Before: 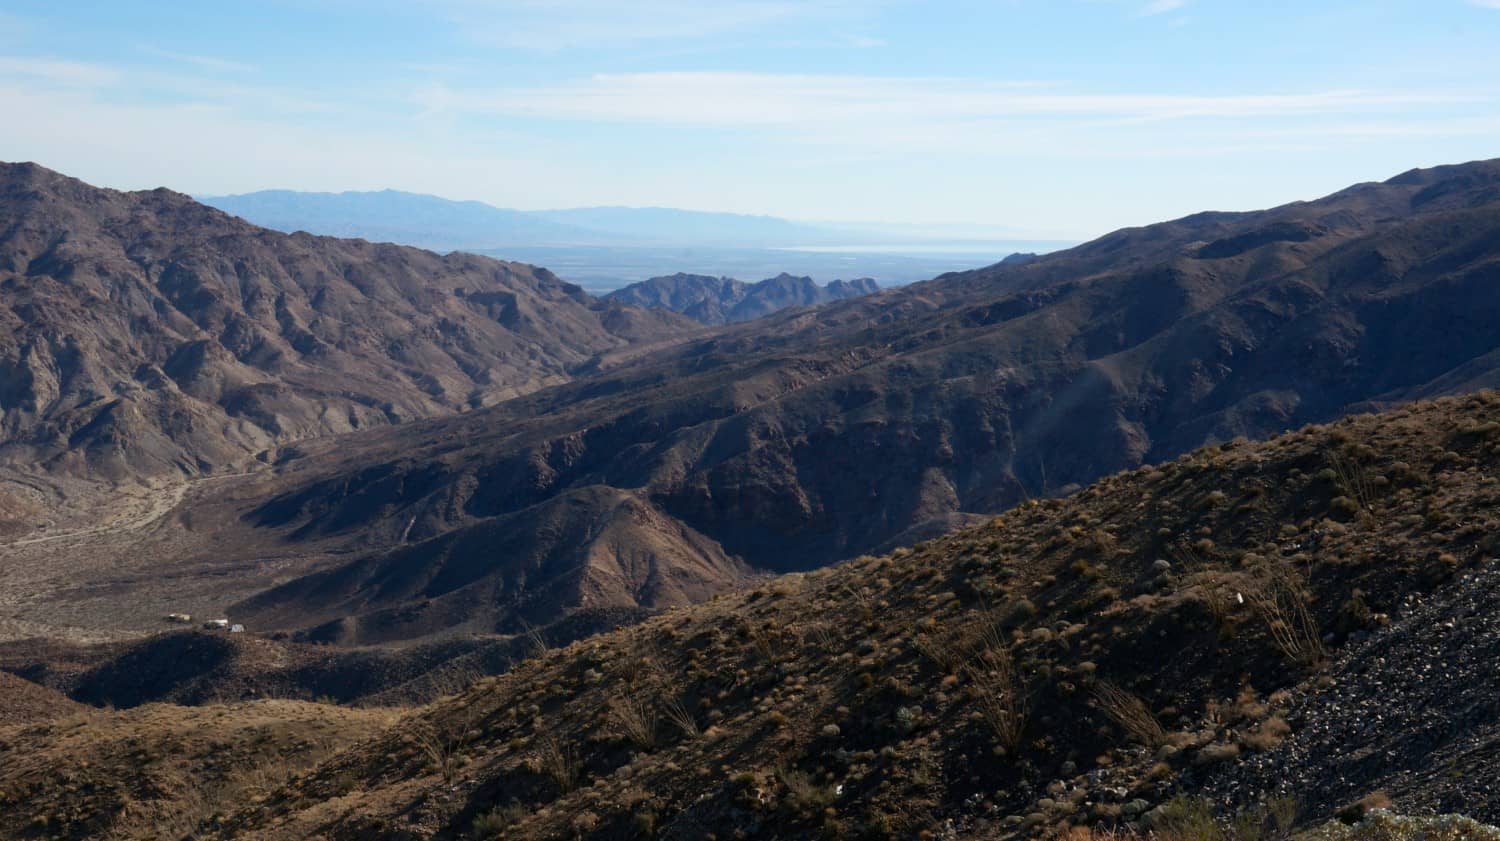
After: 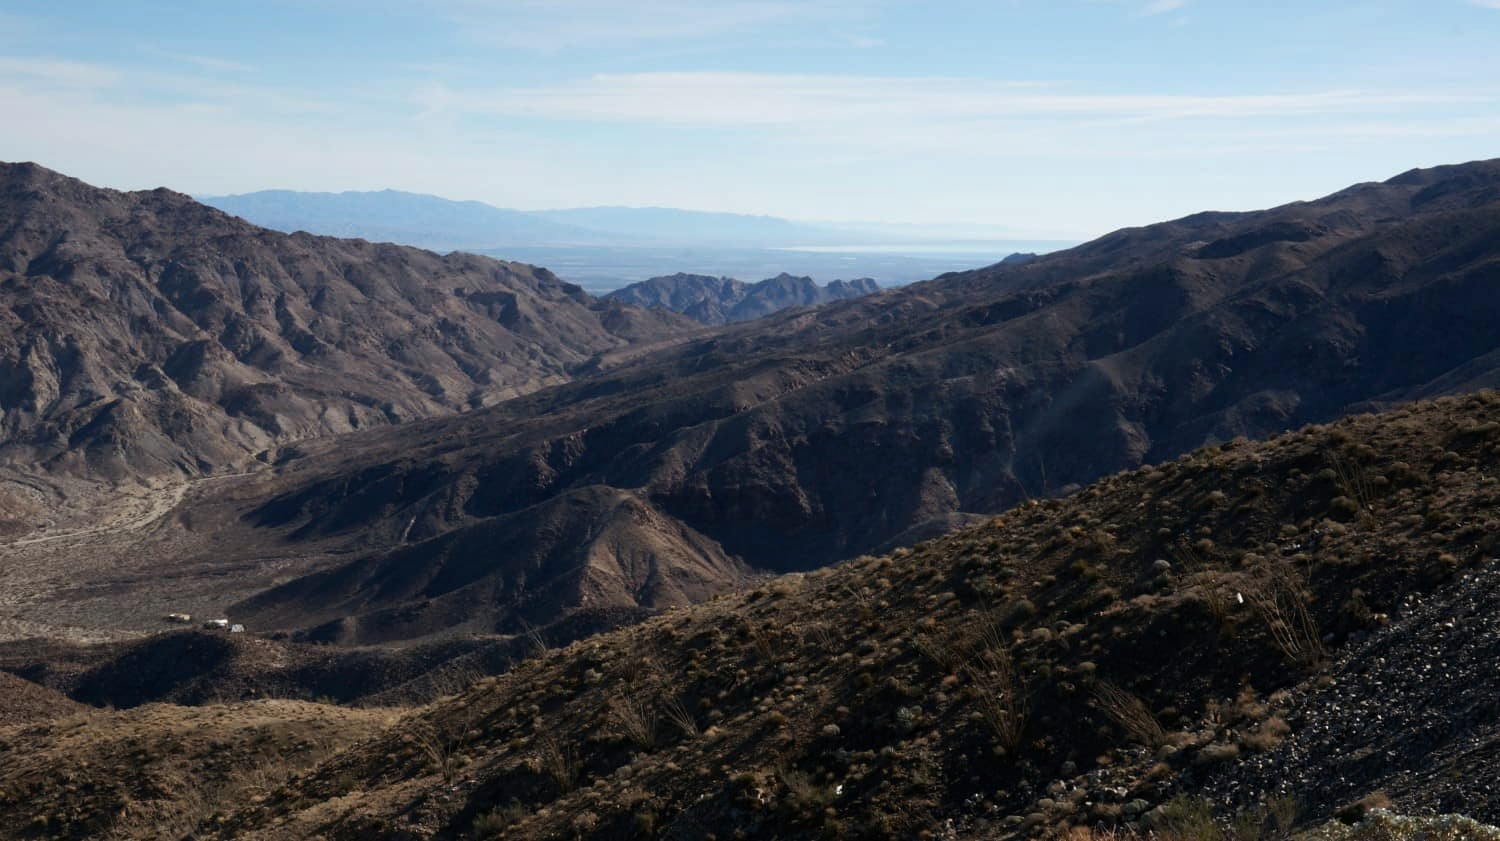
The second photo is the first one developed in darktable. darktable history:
graduated density: on, module defaults
tone equalizer: -8 EV -0.417 EV, -7 EV -0.389 EV, -6 EV -0.333 EV, -5 EV -0.222 EV, -3 EV 0.222 EV, -2 EV 0.333 EV, -1 EV 0.389 EV, +0 EV 0.417 EV, edges refinement/feathering 500, mask exposure compensation -1.57 EV, preserve details no
contrast brightness saturation: saturation -0.1
